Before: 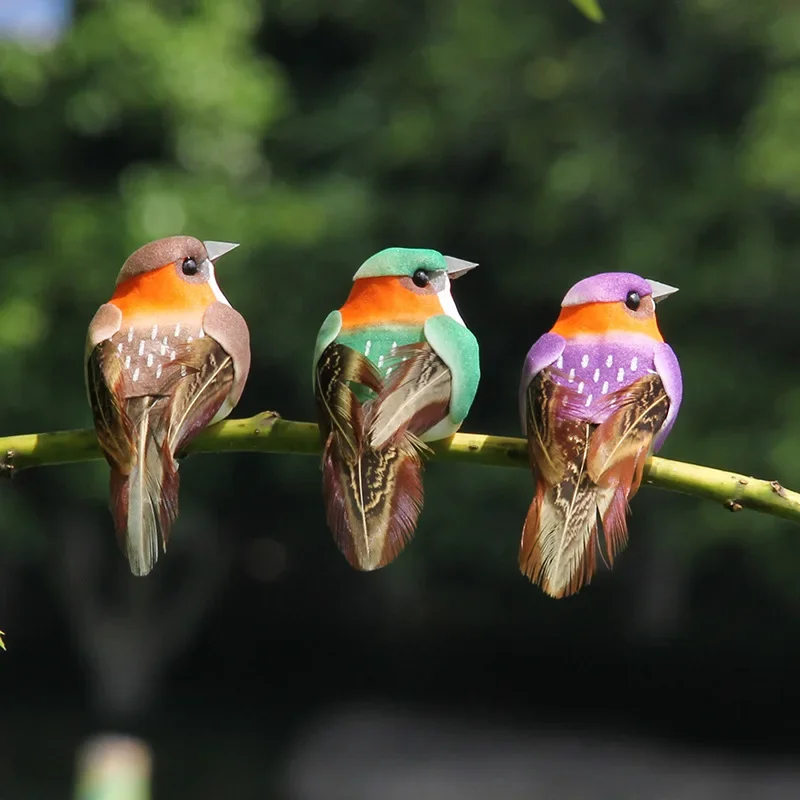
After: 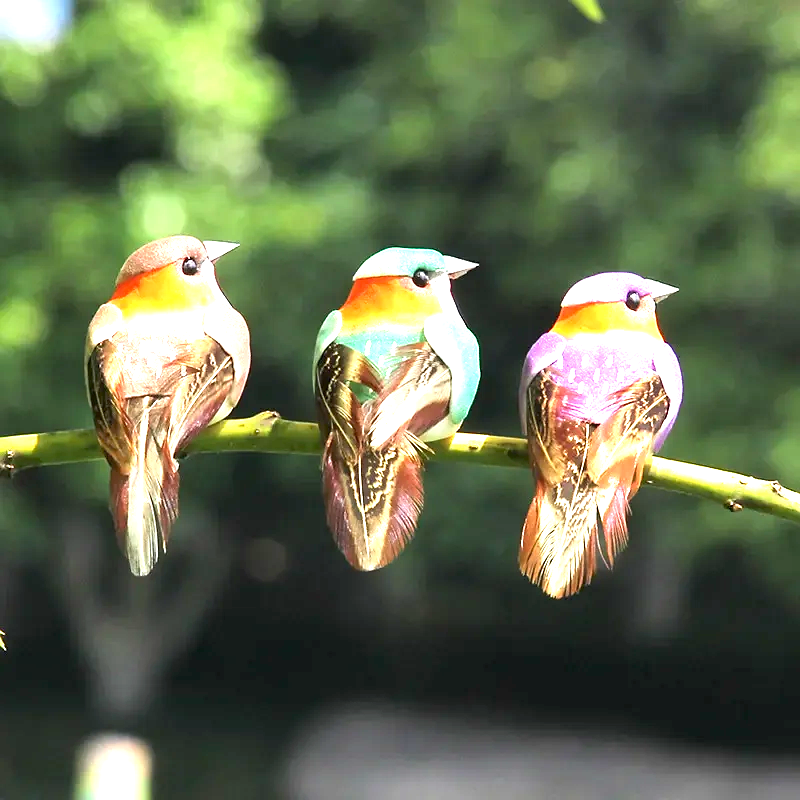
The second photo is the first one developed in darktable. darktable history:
sharpen: radius 0.99, threshold 1.1
exposure: black level correction 0.001, exposure 1.833 EV, compensate highlight preservation false
